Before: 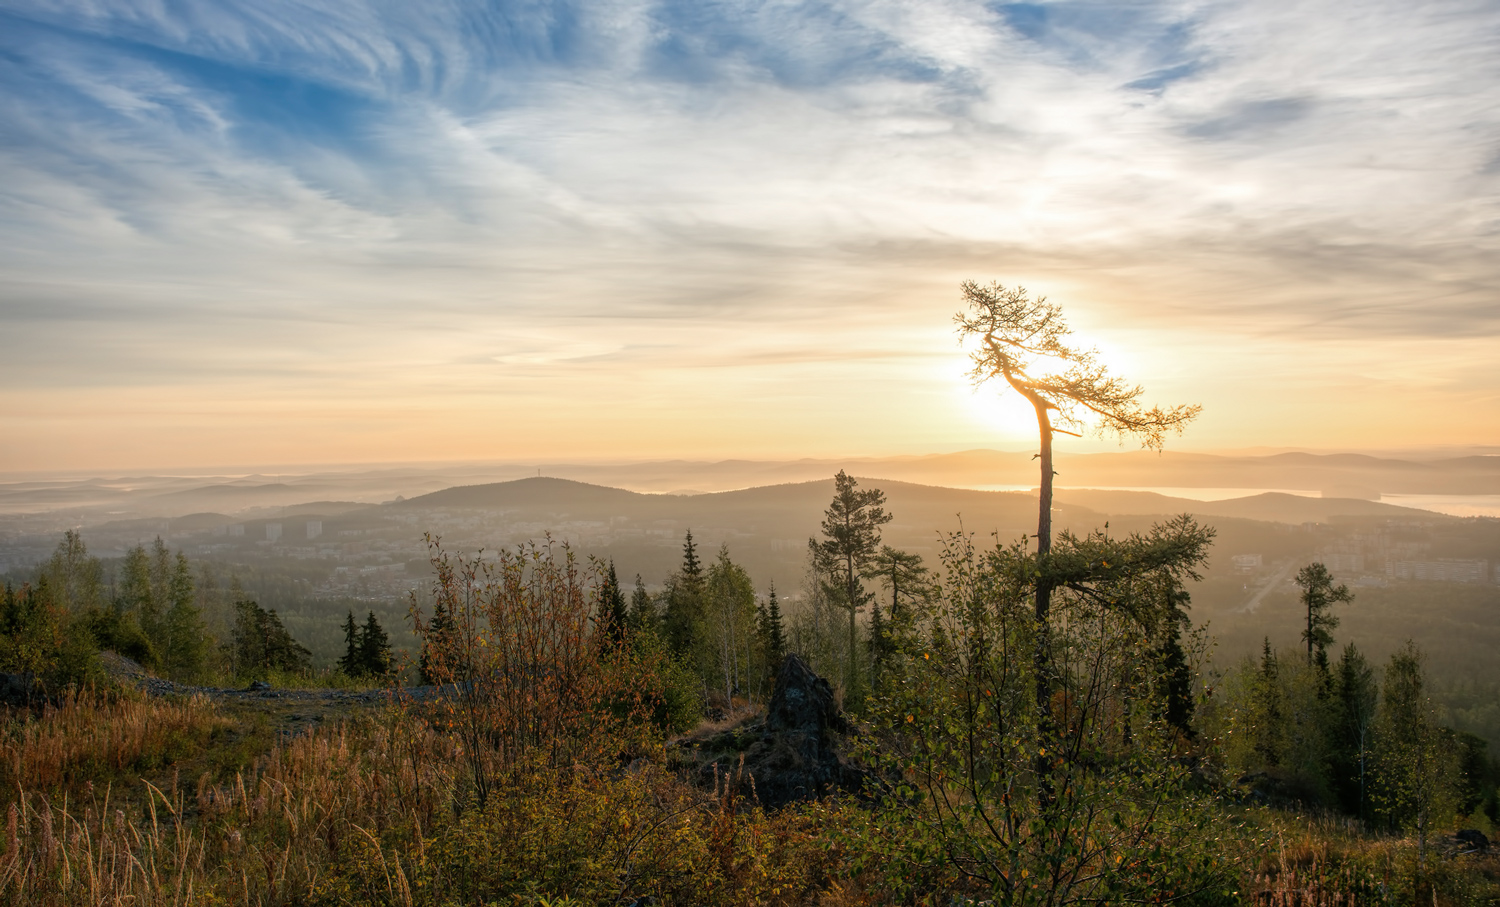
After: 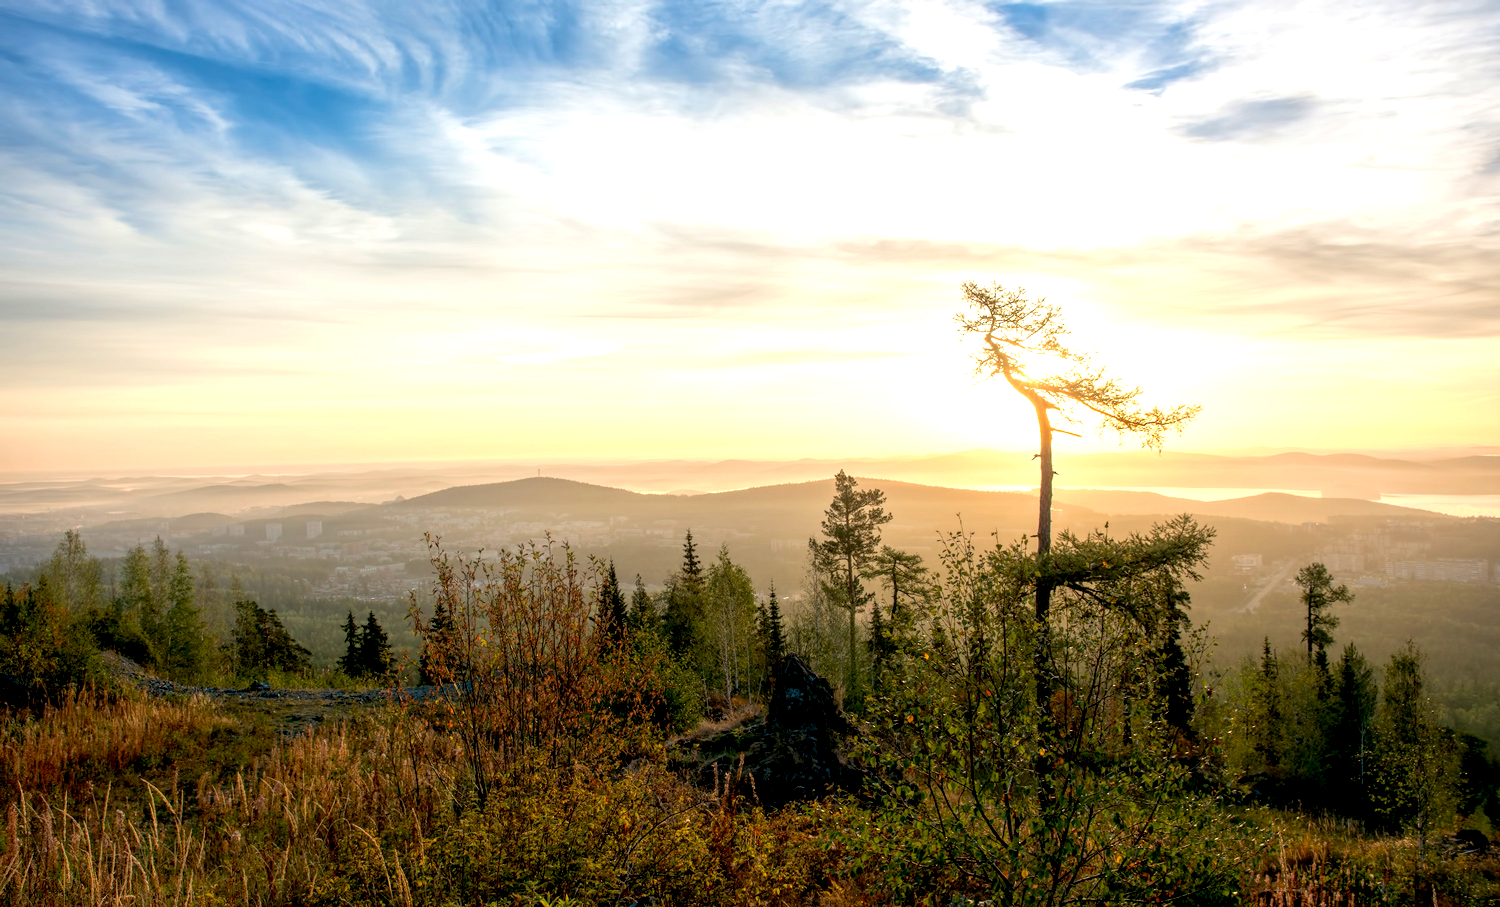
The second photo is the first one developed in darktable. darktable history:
velvia: on, module defaults
exposure: black level correction 0.011, compensate exposure bias true, compensate highlight preservation false
